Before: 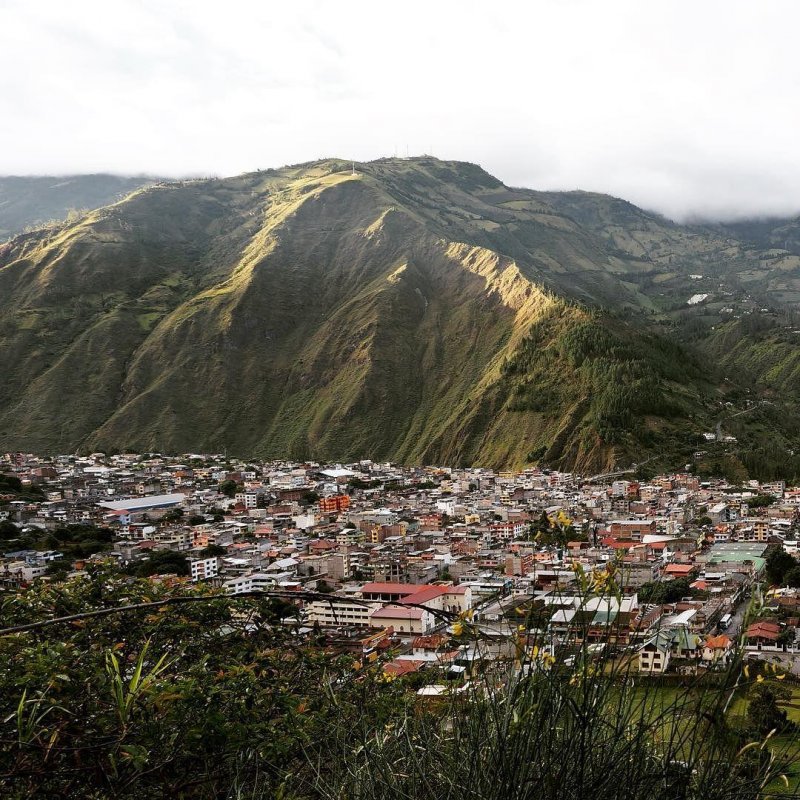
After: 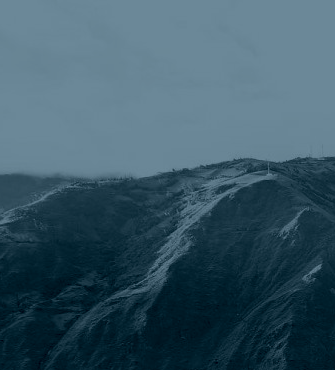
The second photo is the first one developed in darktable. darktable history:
haze removal: adaptive false
colorize: hue 194.4°, saturation 29%, source mix 61.75%, lightness 3.98%, version 1
crop and rotate: left 10.817%, top 0.062%, right 47.194%, bottom 53.626%
